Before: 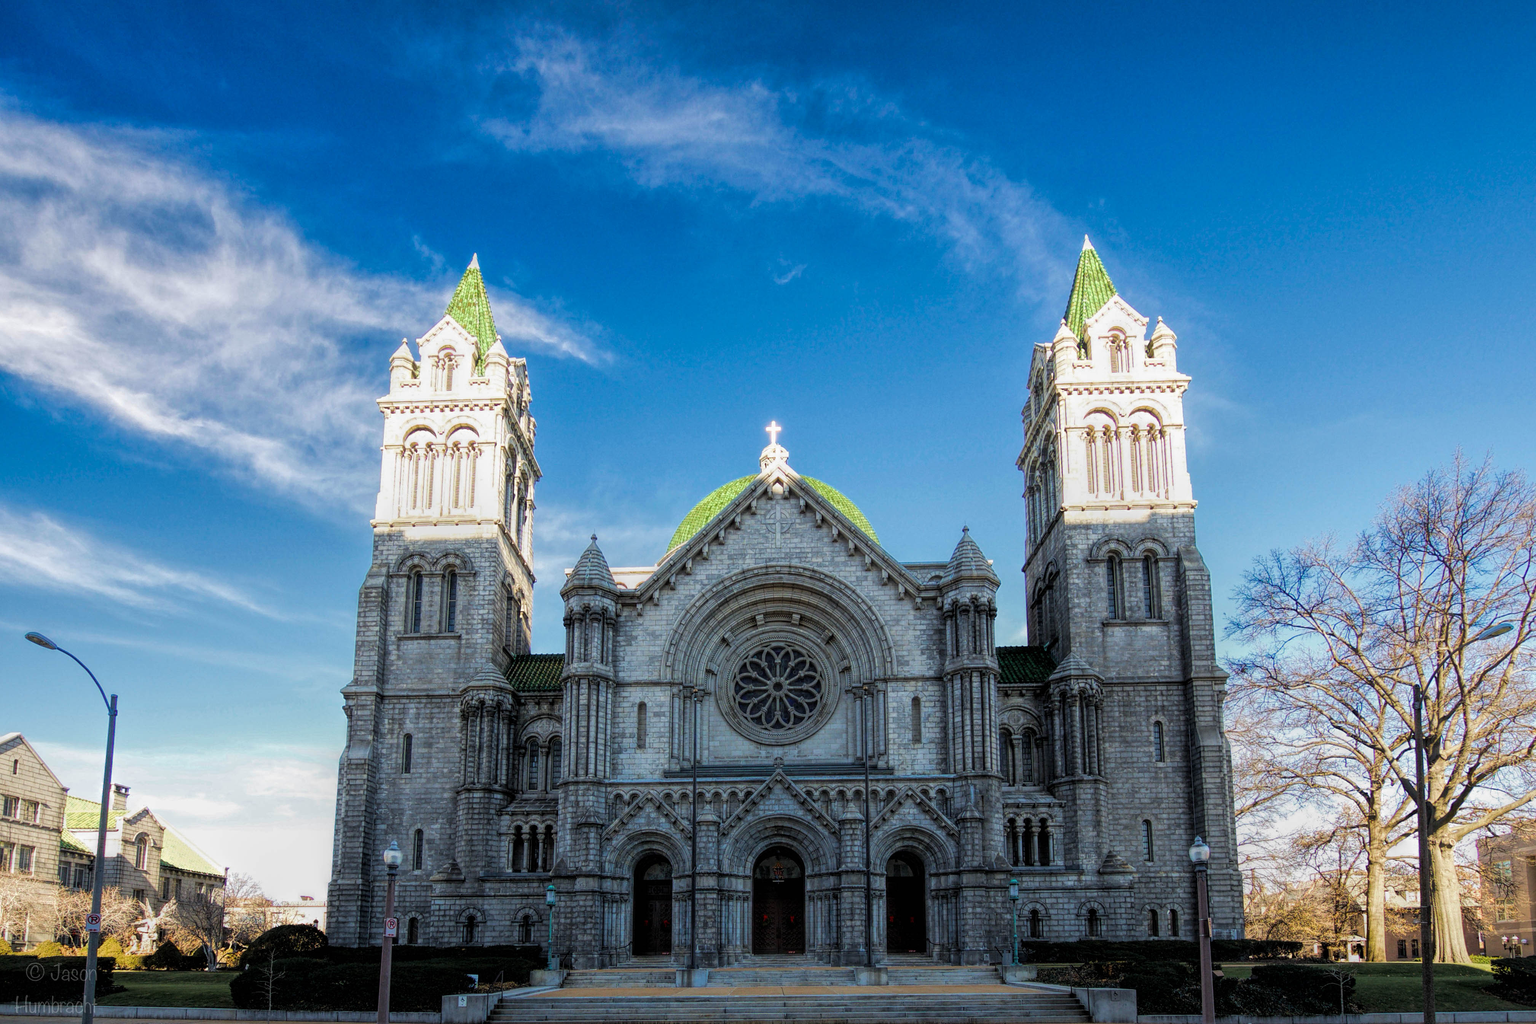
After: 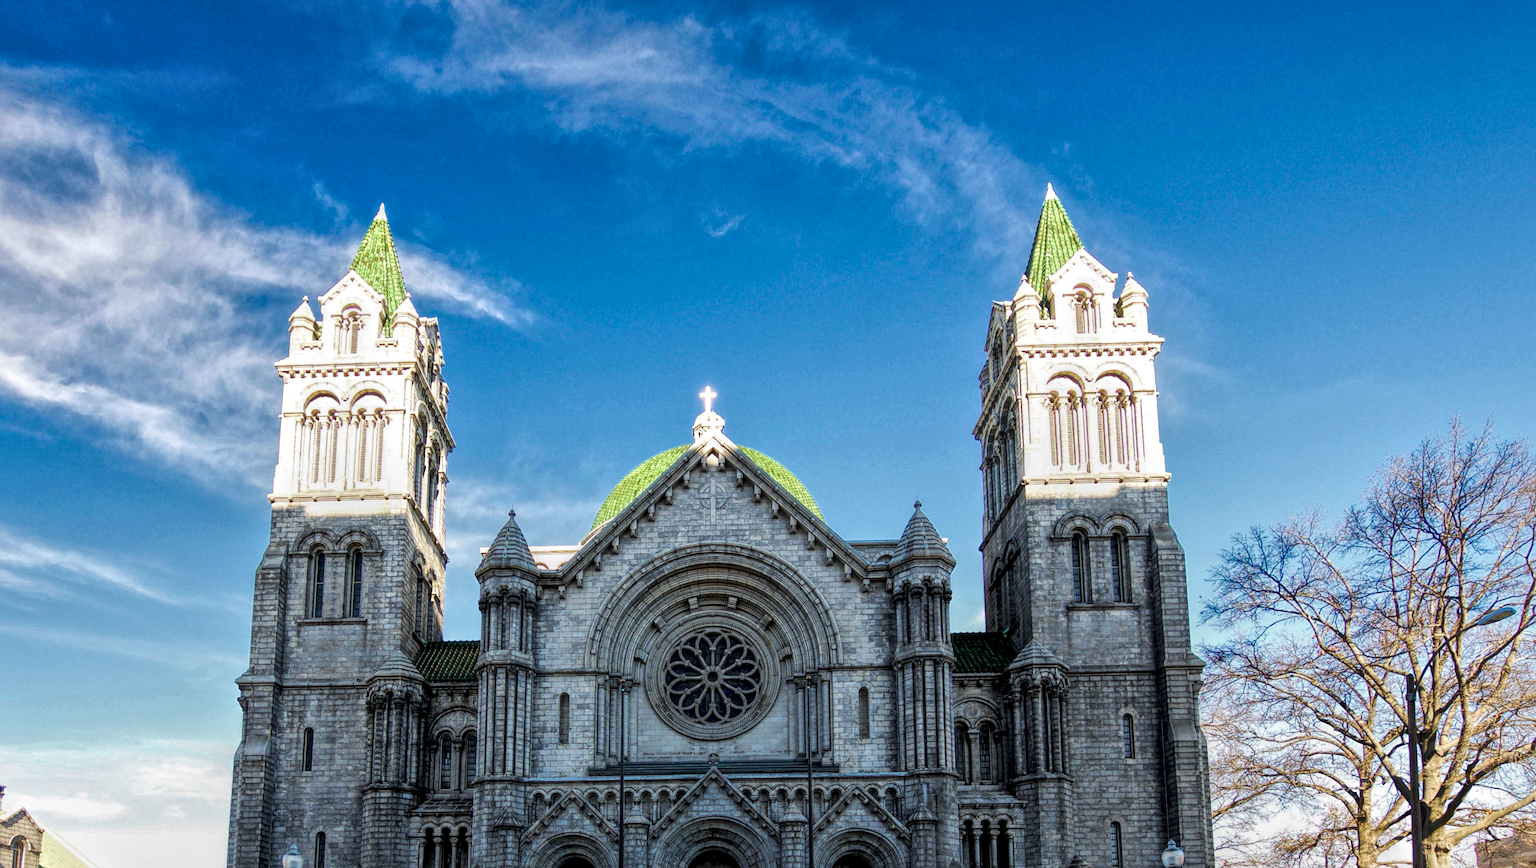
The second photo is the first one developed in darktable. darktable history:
local contrast: mode bilateral grid, contrast 25, coarseness 60, detail 151%, midtone range 0.2
crop: left 8.155%, top 6.611%, bottom 15.385%
